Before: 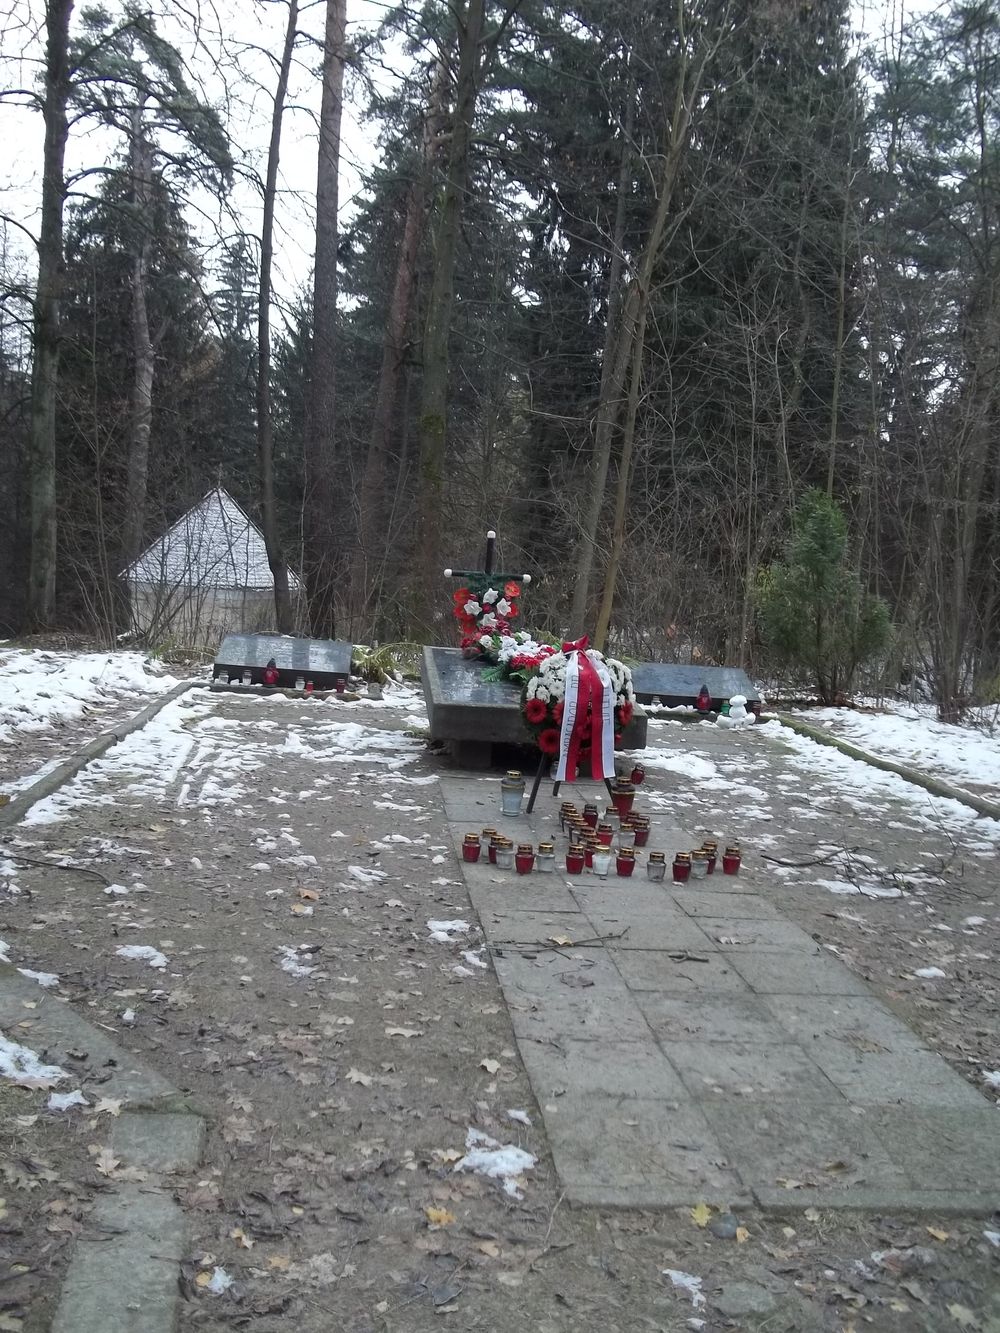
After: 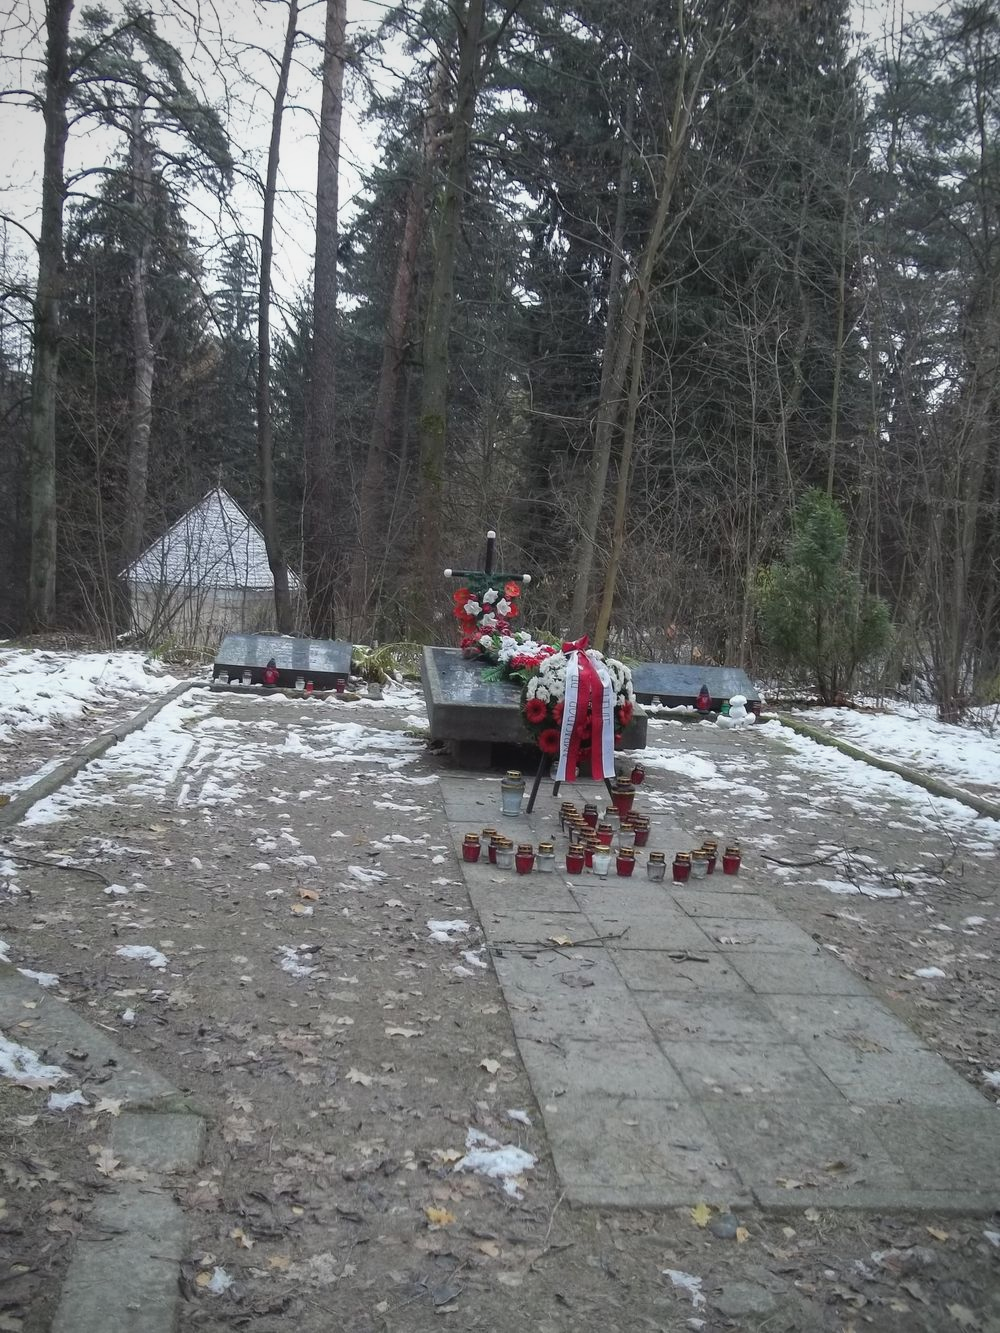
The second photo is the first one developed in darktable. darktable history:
contrast brightness saturation: contrast -0.11
vignetting: fall-off radius 60.92%
local contrast: highlights 100%, shadows 100%, detail 120%, midtone range 0.2
